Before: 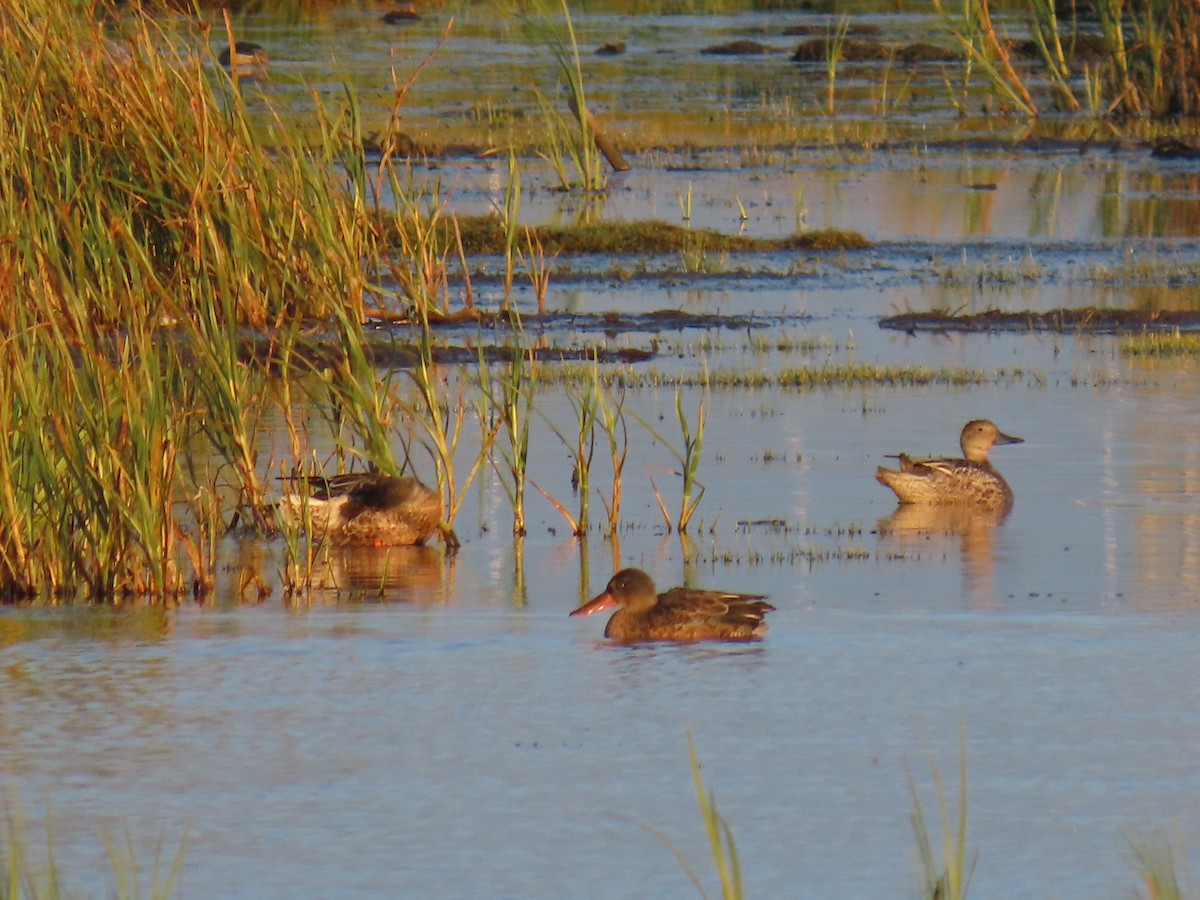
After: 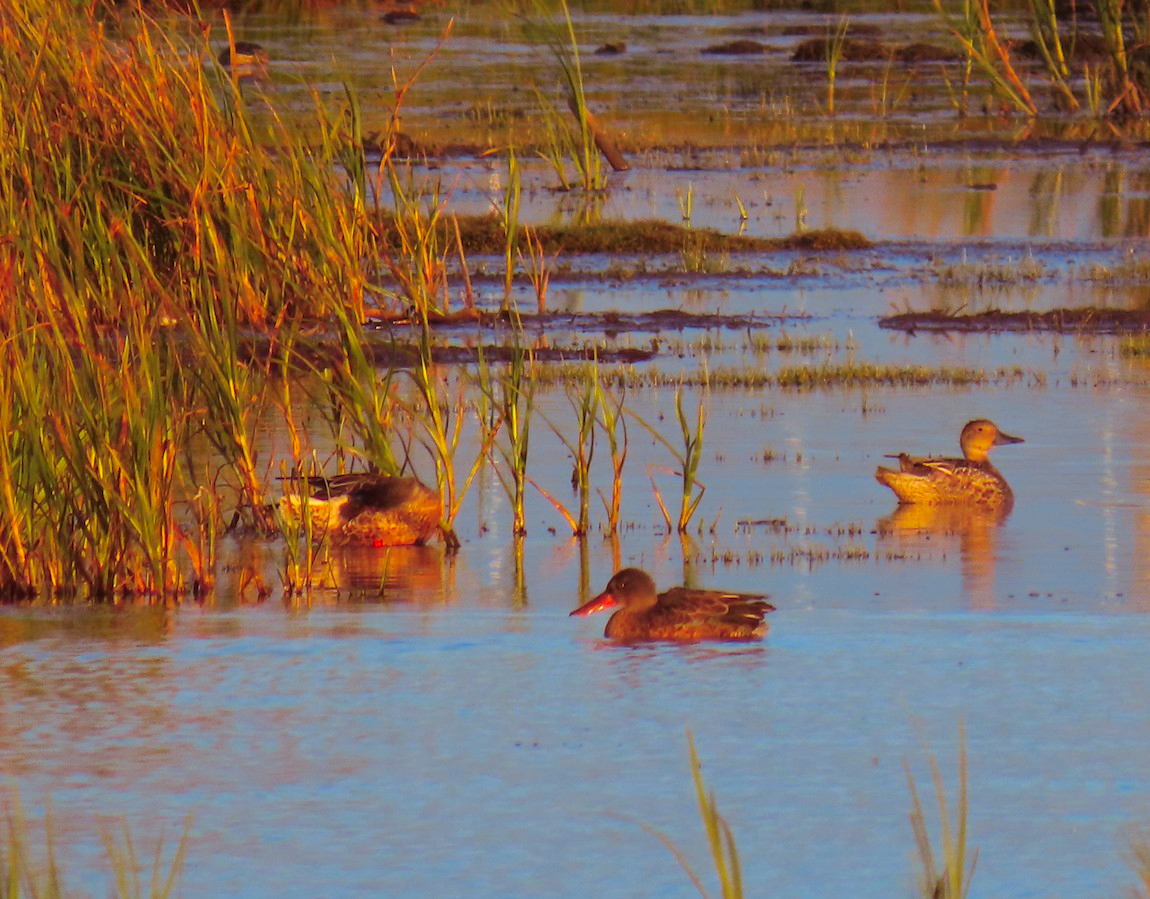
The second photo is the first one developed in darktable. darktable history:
crop: right 4.126%, bottom 0.031%
split-toning: highlights › hue 298.8°, highlights › saturation 0.73, compress 41.76%
color correction: saturation 1.8
